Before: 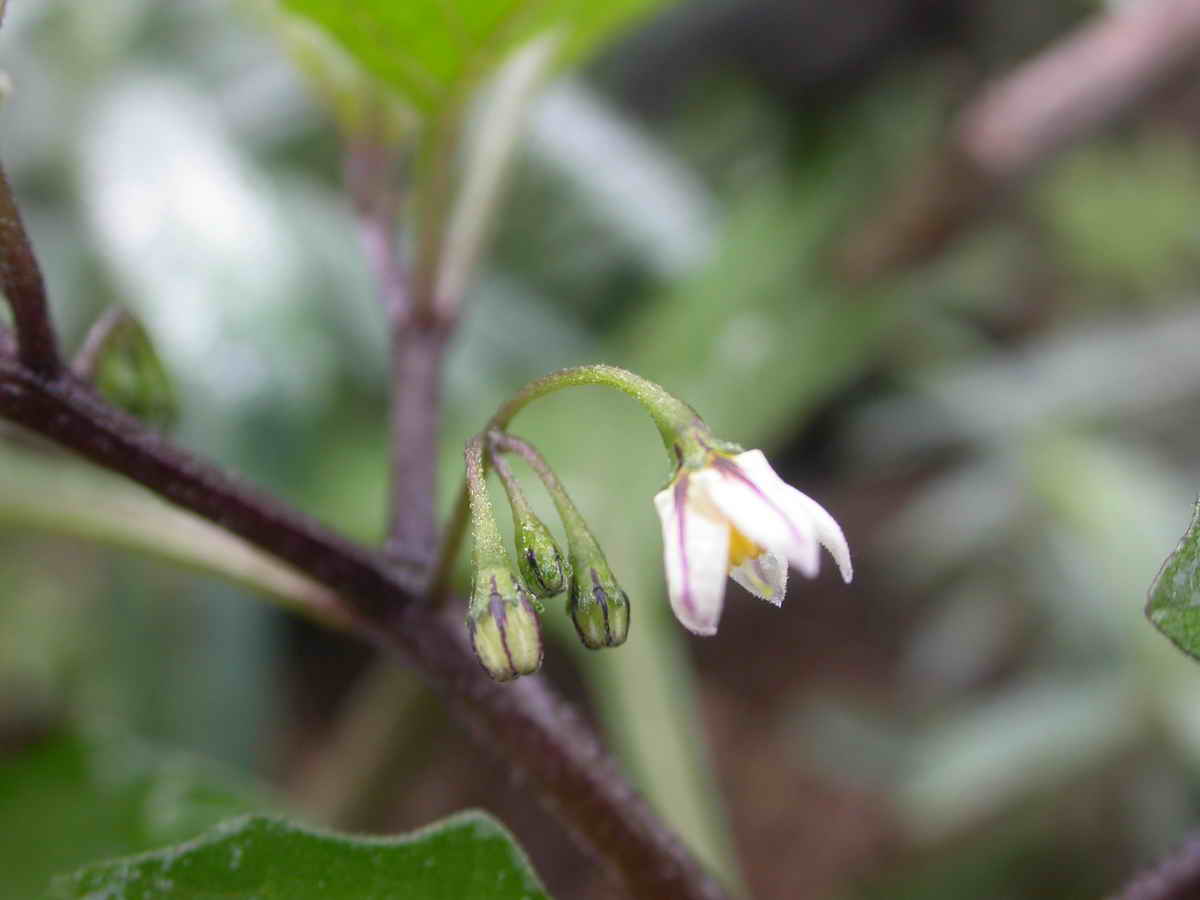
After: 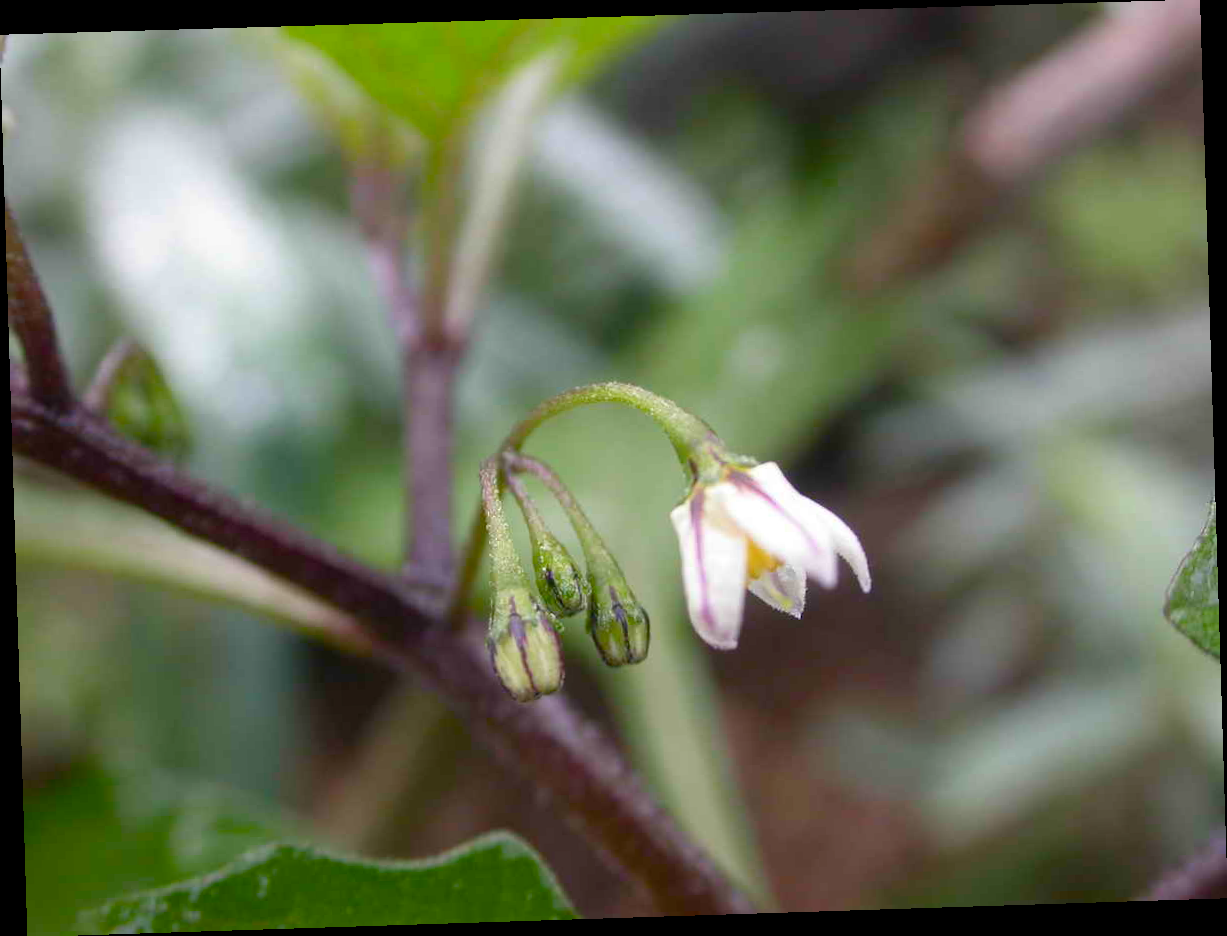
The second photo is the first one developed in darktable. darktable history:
rotate and perspective: rotation -1.77°, lens shift (horizontal) 0.004, automatic cropping off
color balance rgb: perceptual saturation grading › global saturation 20%, perceptual saturation grading › highlights -25%, perceptual saturation grading › shadows 25%
